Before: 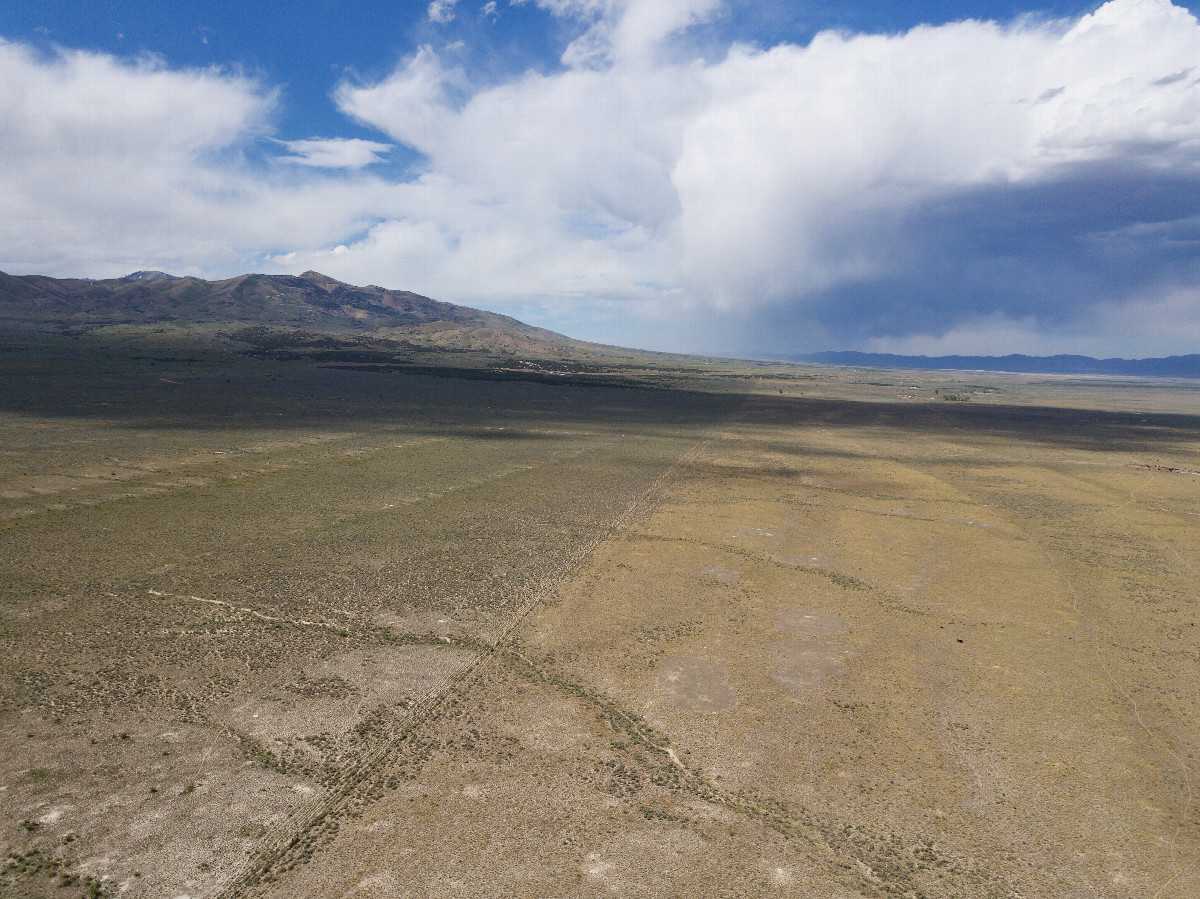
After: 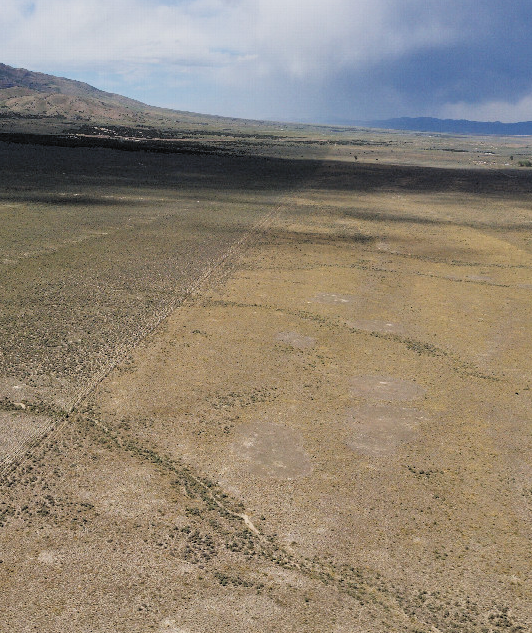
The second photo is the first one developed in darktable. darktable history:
crop: left 35.484%, top 26.088%, right 20.132%, bottom 3.411%
filmic rgb: black relative exposure -5.04 EV, white relative exposure 3.17 EV, hardness 3.42, contrast 1.184, highlights saturation mix -30.97%, color science v6 (2022)
